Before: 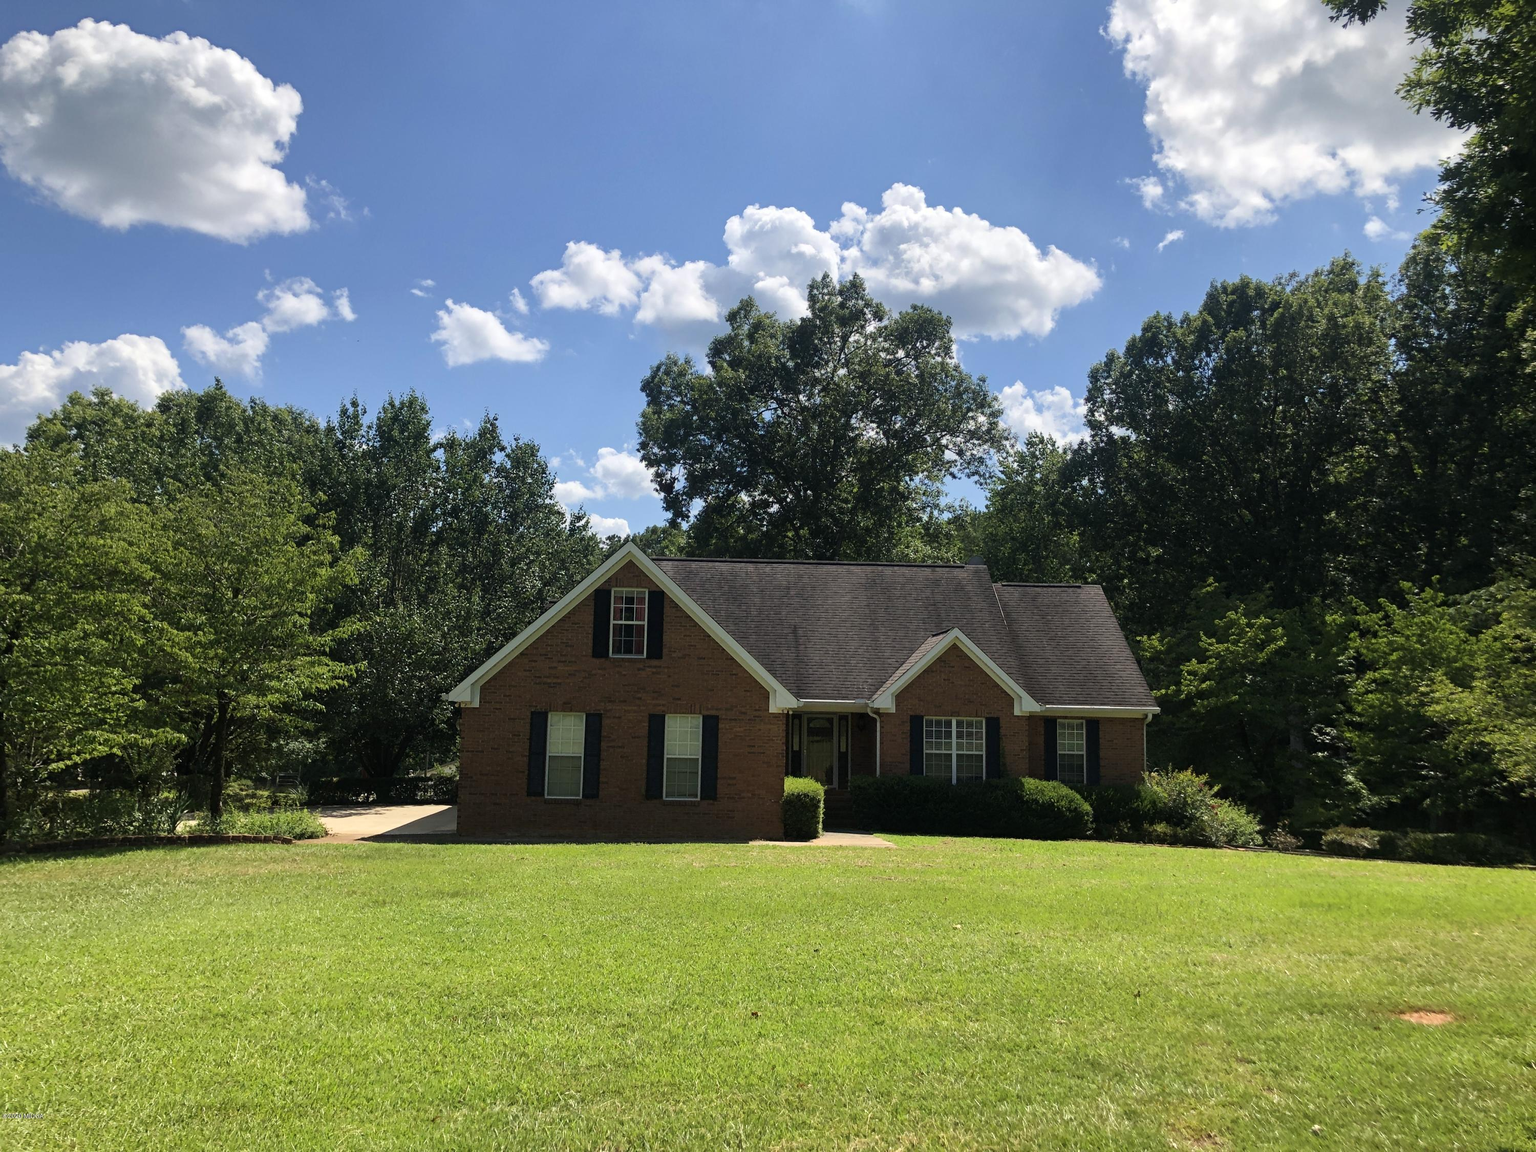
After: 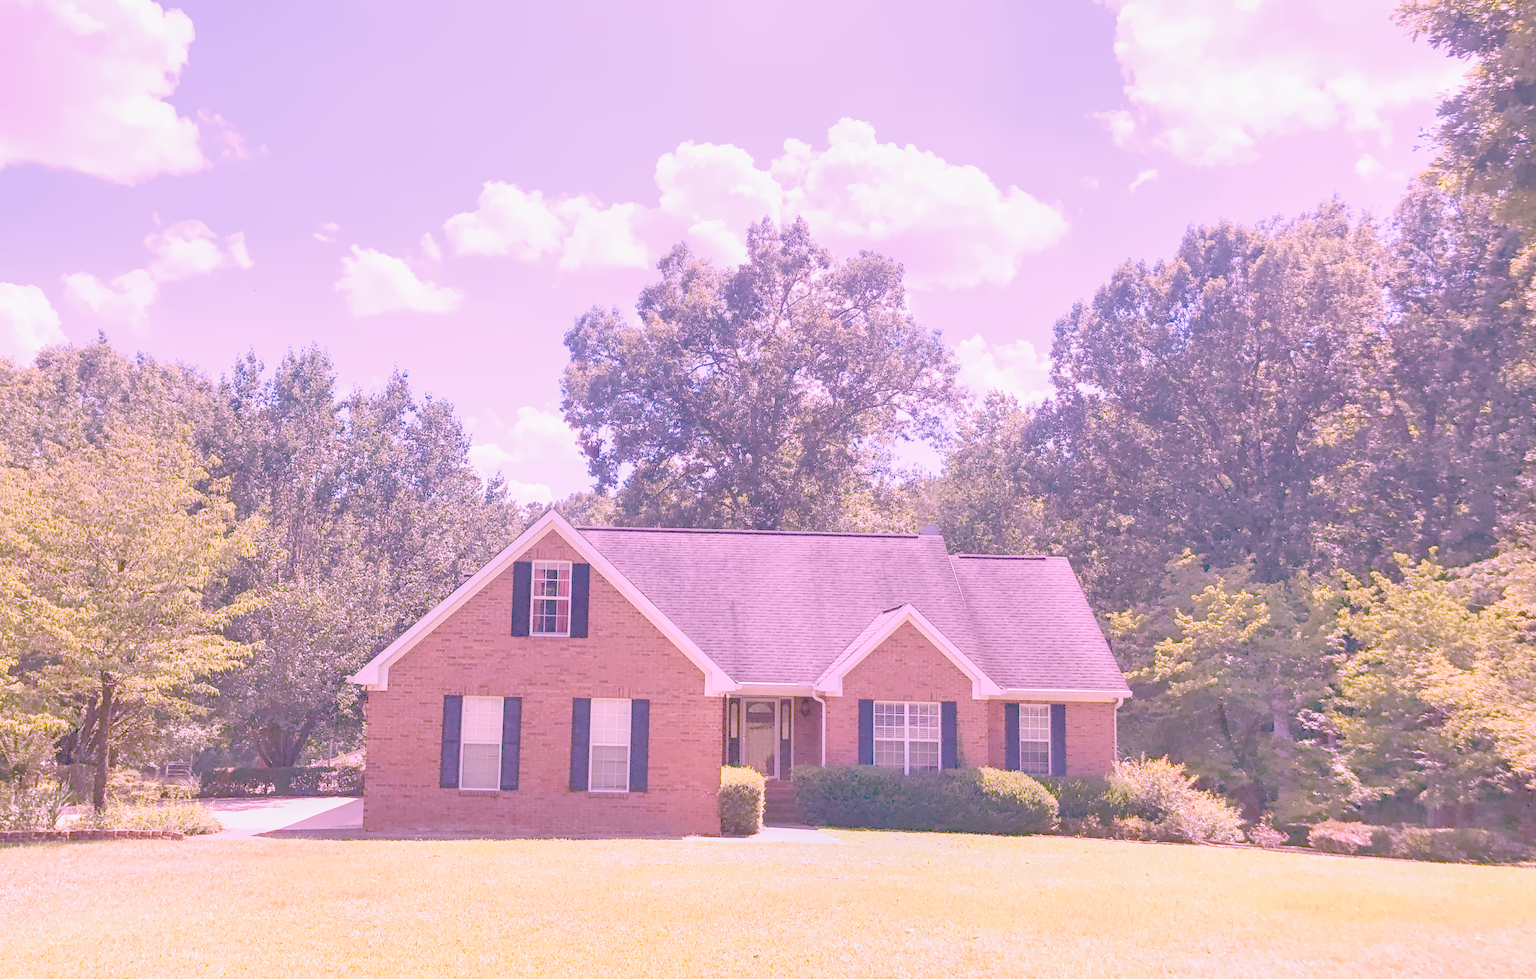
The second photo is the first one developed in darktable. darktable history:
filmic rgb "scene-referred default": black relative exposure -7.65 EV, white relative exposure 4.56 EV, hardness 3.61
raw chromatic aberrations: on, module defaults
color balance rgb: perceptual saturation grading › global saturation 25%, global vibrance 20%
hot pixels: on, module defaults
lens correction: scale 1.01, crop 1, focal 85, aperture 2.8, distance 2.07, camera "Canon EOS RP", lens "Canon RF 85mm F2 MACRO IS STM"
raw denoise: x [[0, 0.25, 0.5, 0.75, 1] ×4]
denoise (profiled): preserve shadows 1.11, scattering 0.121, a [-1, 0, 0], b [0, 0, 0], compensate highlight preservation false
crop: left 8.155%, top 6.611%, bottom 15.385%
highlight reconstruction: method reconstruct in LCh, iterations 1, diameter of reconstruction 64 px
white balance: red 1.907, blue 1.815
exposure: black level correction 0, exposure 0.95 EV, compensate exposure bias true, compensate highlight preservation false
tone equalizer "relight: fill-in": -7 EV 0.15 EV, -6 EV 0.6 EV, -5 EV 1.15 EV, -4 EV 1.33 EV, -3 EV 1.15 EV, -2 EV 0.6 EV, -1 EV 0.15 EV, mask exposure compensation -0.5 EV
local contrast: detail 130%
